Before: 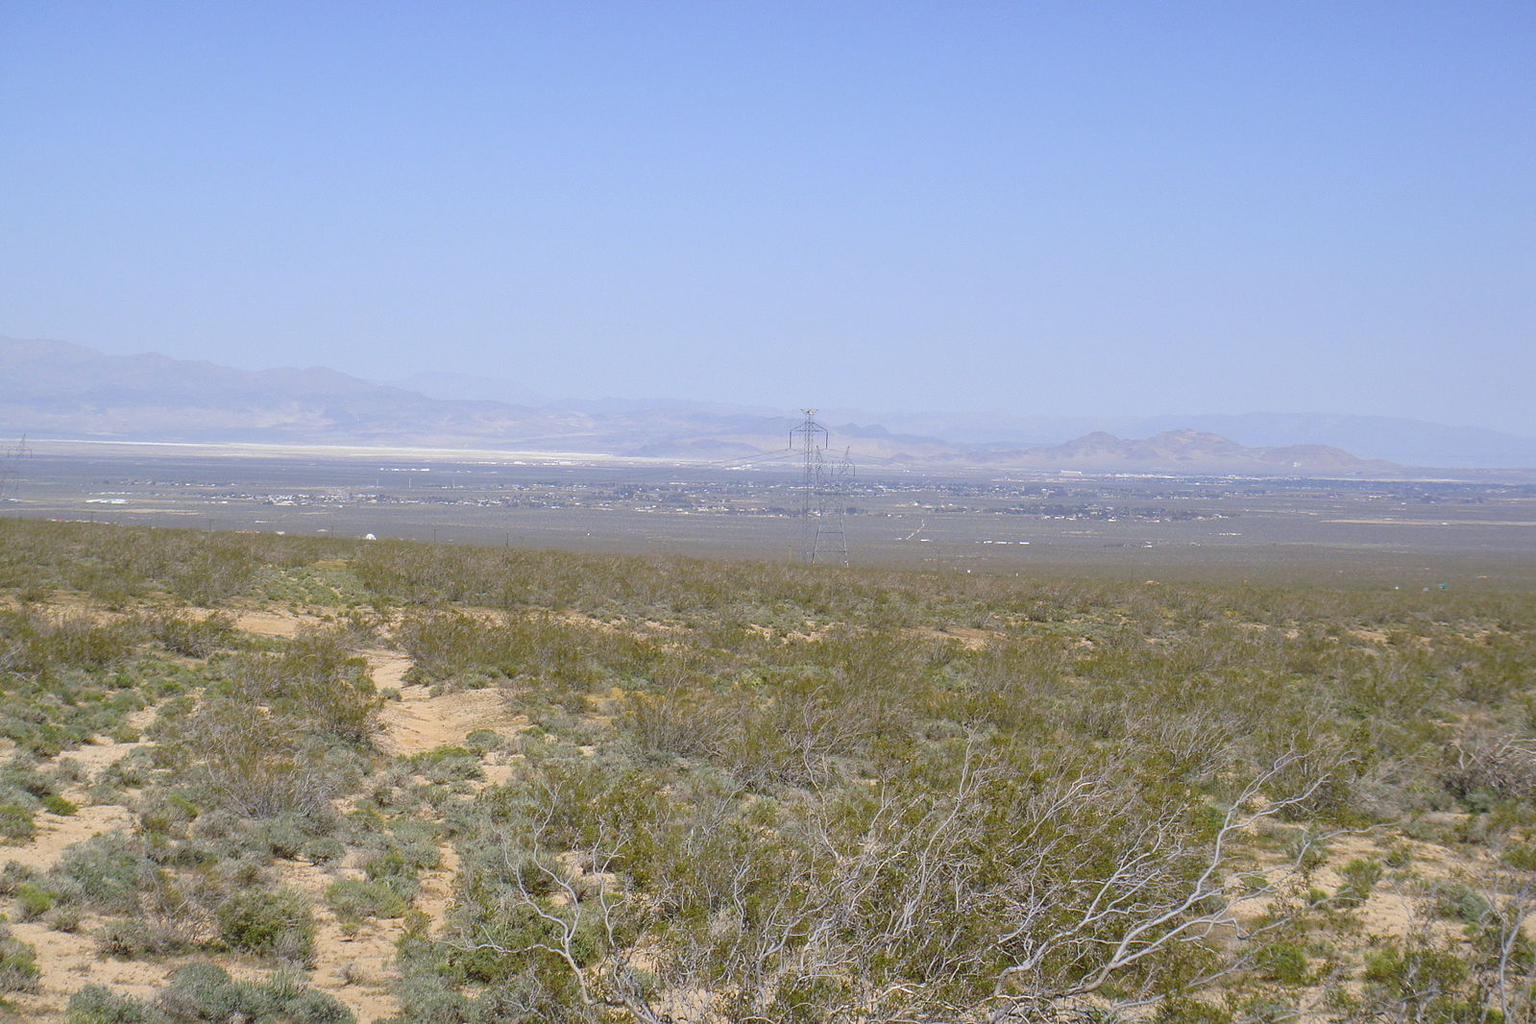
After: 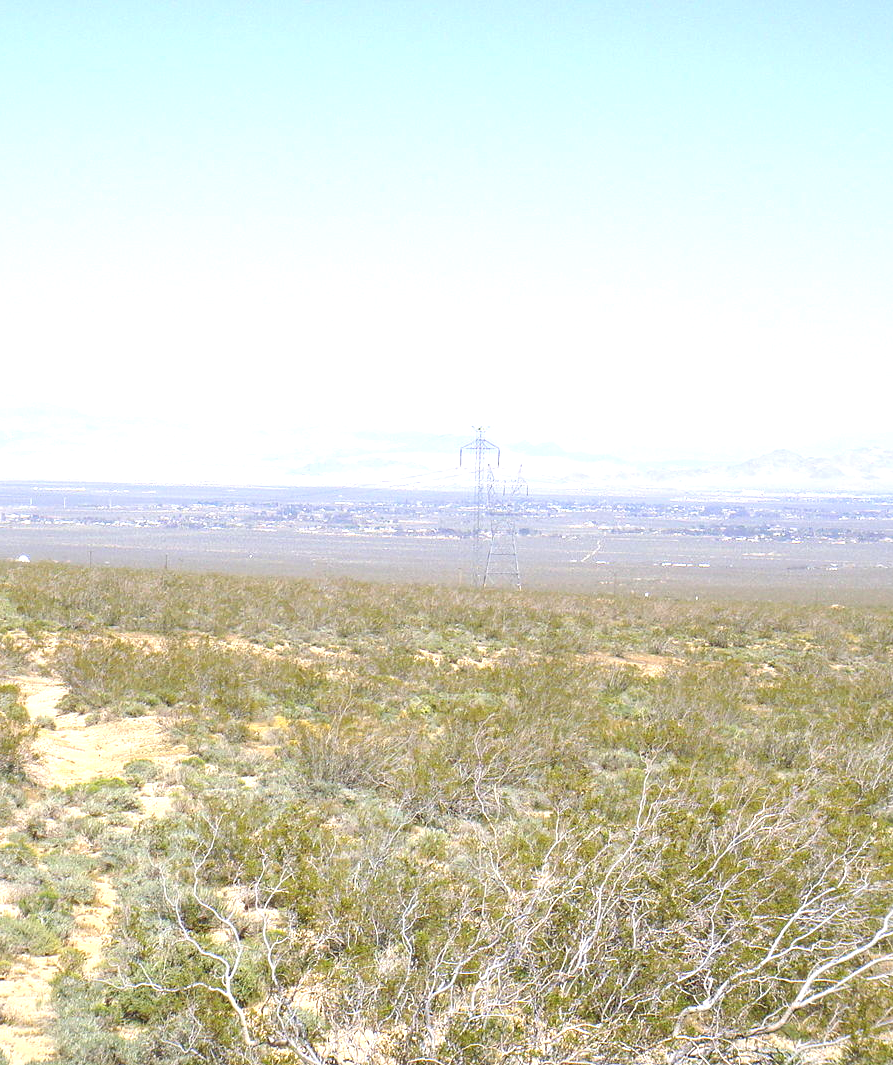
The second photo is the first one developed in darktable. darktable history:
exposure: black level correction 0, exposure 1.2 EV, compensate highlight preservation false
crop and rotate: left 22.665%, right 21.451%
